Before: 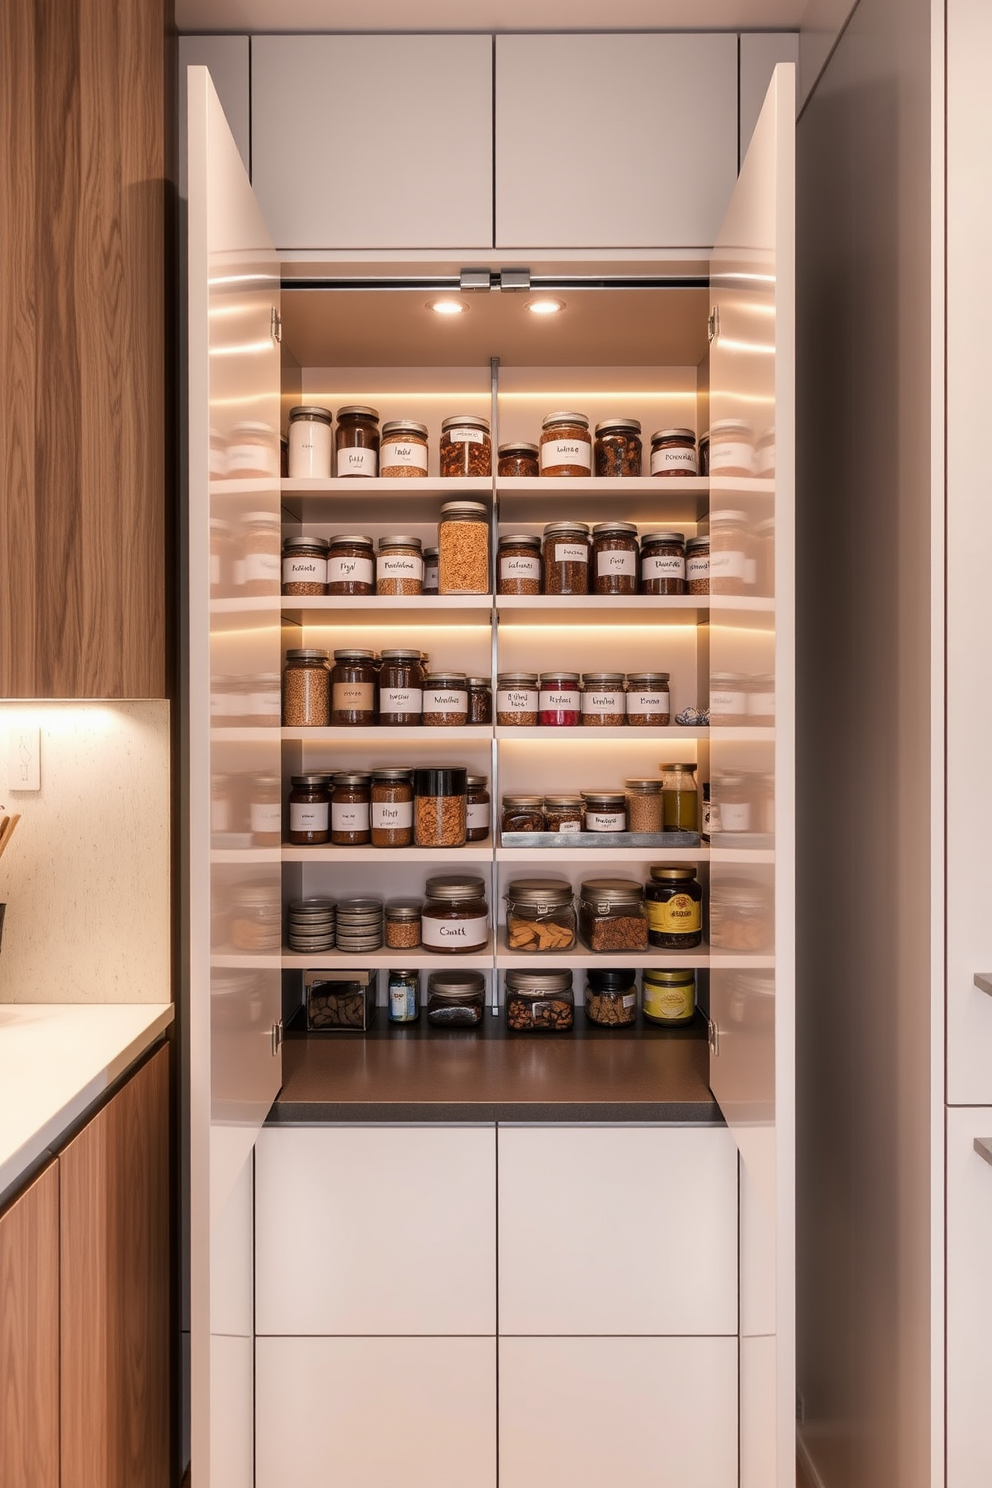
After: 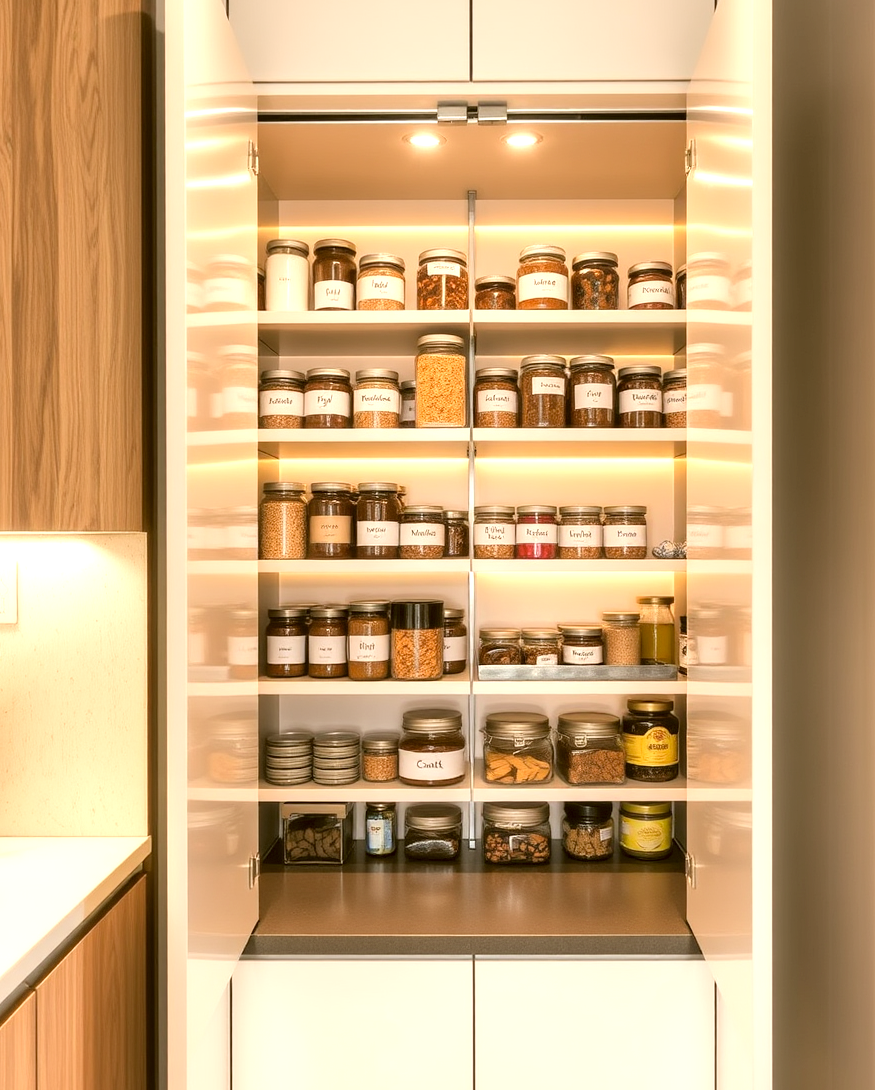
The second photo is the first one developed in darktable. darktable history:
crop and rotate: left 2.398%, top 11.269%, right 9.311%, bottom 15.445%
contrast brightness saturation: brightness 0.142
color correction: highlights a* -1.62, highlights b* 10.18, shadows a* 0.654, shadows b* 18.6
exposure: exposure 0.733 EV, compensate highlight preservation false
